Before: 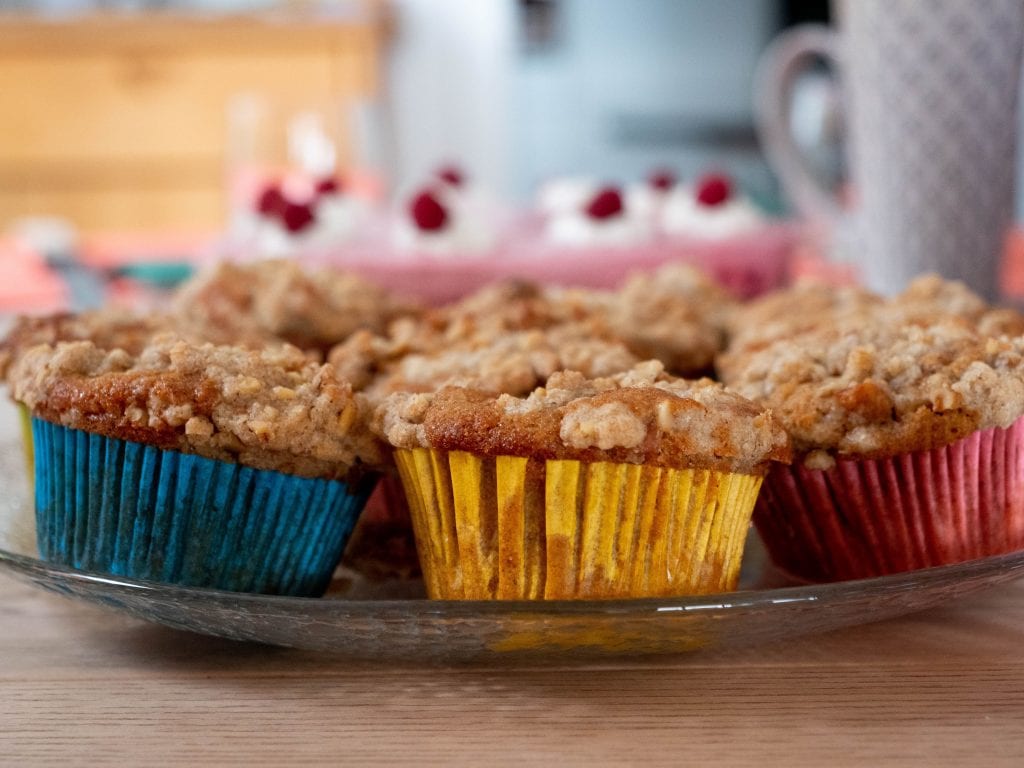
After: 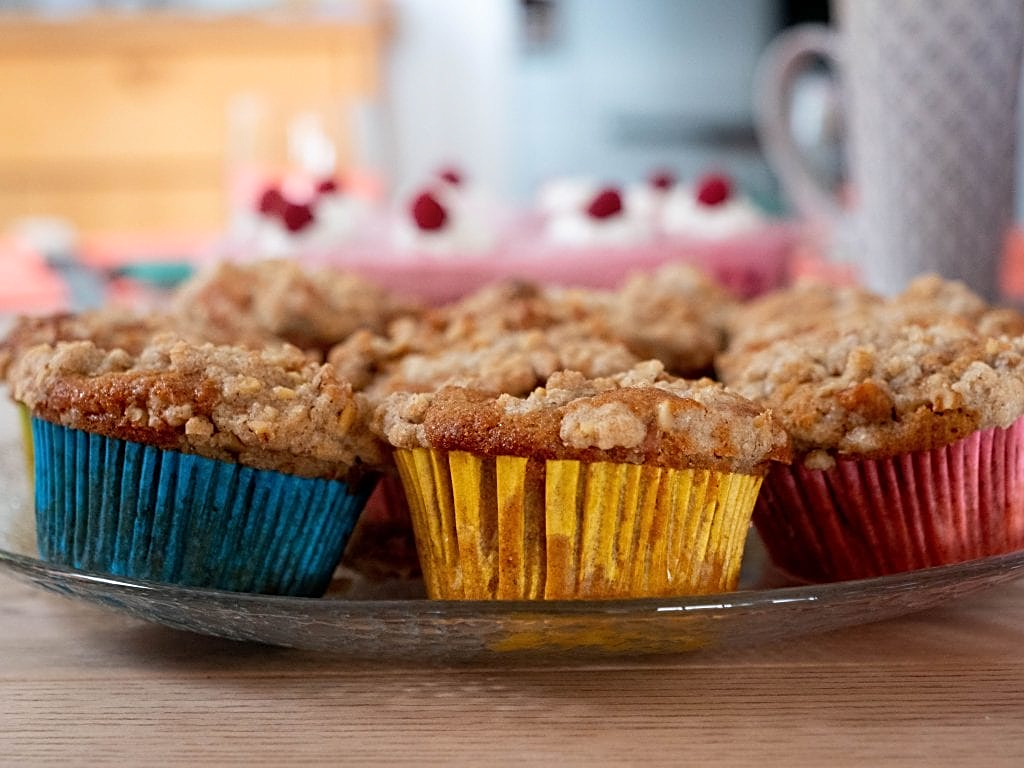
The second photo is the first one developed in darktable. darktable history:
sharpen: on, module defaults
shadows and highlights: shadows -25.42, highlights 48.11, soften with gaussian
